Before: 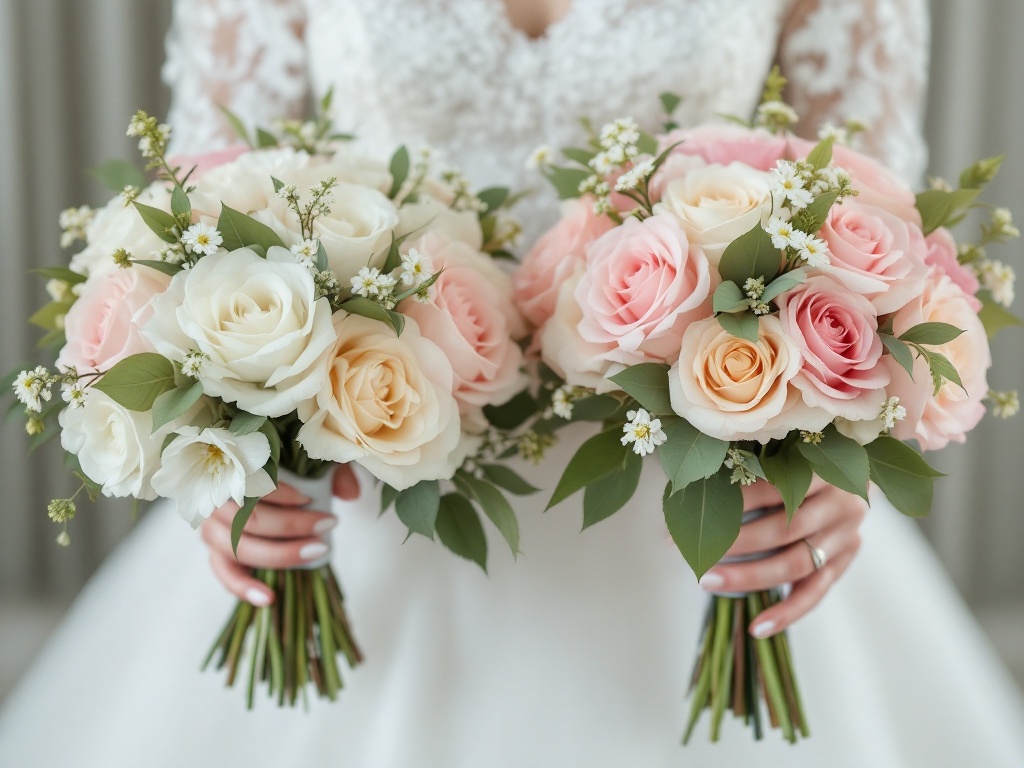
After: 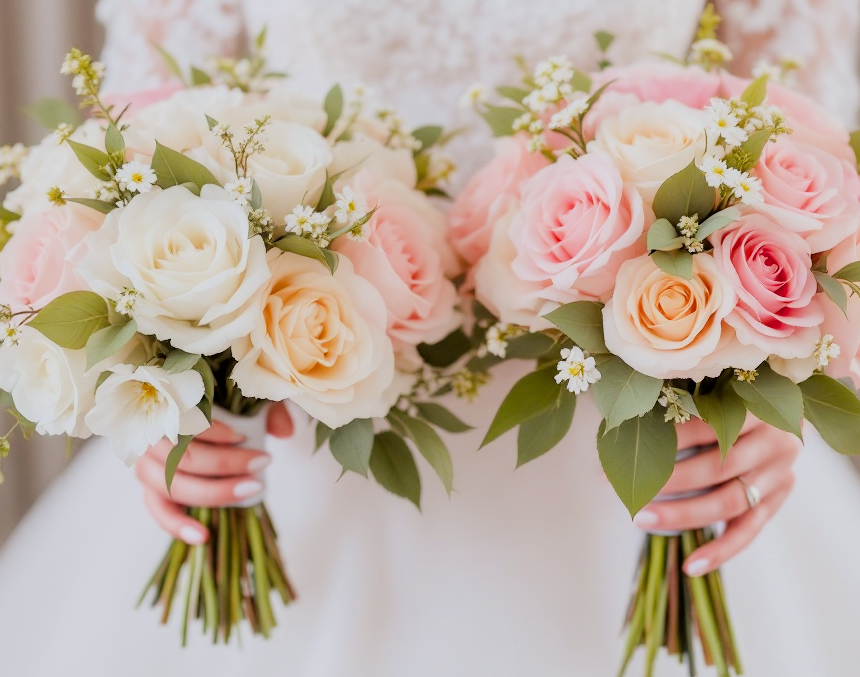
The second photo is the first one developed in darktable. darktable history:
exposure: exposure 0.6 EV, compensate highlight preservation false
rgb levels: mode RGB, independent channels, levels [[0, 0.474, 1], [0, 0.5, 1], [0, 0.5, 1]]
crop: left 6.446%, top 8.188%, right 9.538%, bottom 3.548%
filmic rgb: black relative exposure -7.32 EV, white relative exposure 5.09 EV, hardness 3.2
color balance rgb: shadows lift › chroma 2%, shadows lift › hue 217.2°, power › chroma 0.25%, power › hue 60°, highlights gain › chroma 1.5%, highlights gain › hue 309.6°, global offset › luminance -0.25%, perceptual saturation grading › global saturation 15%, global vibrance 15%
